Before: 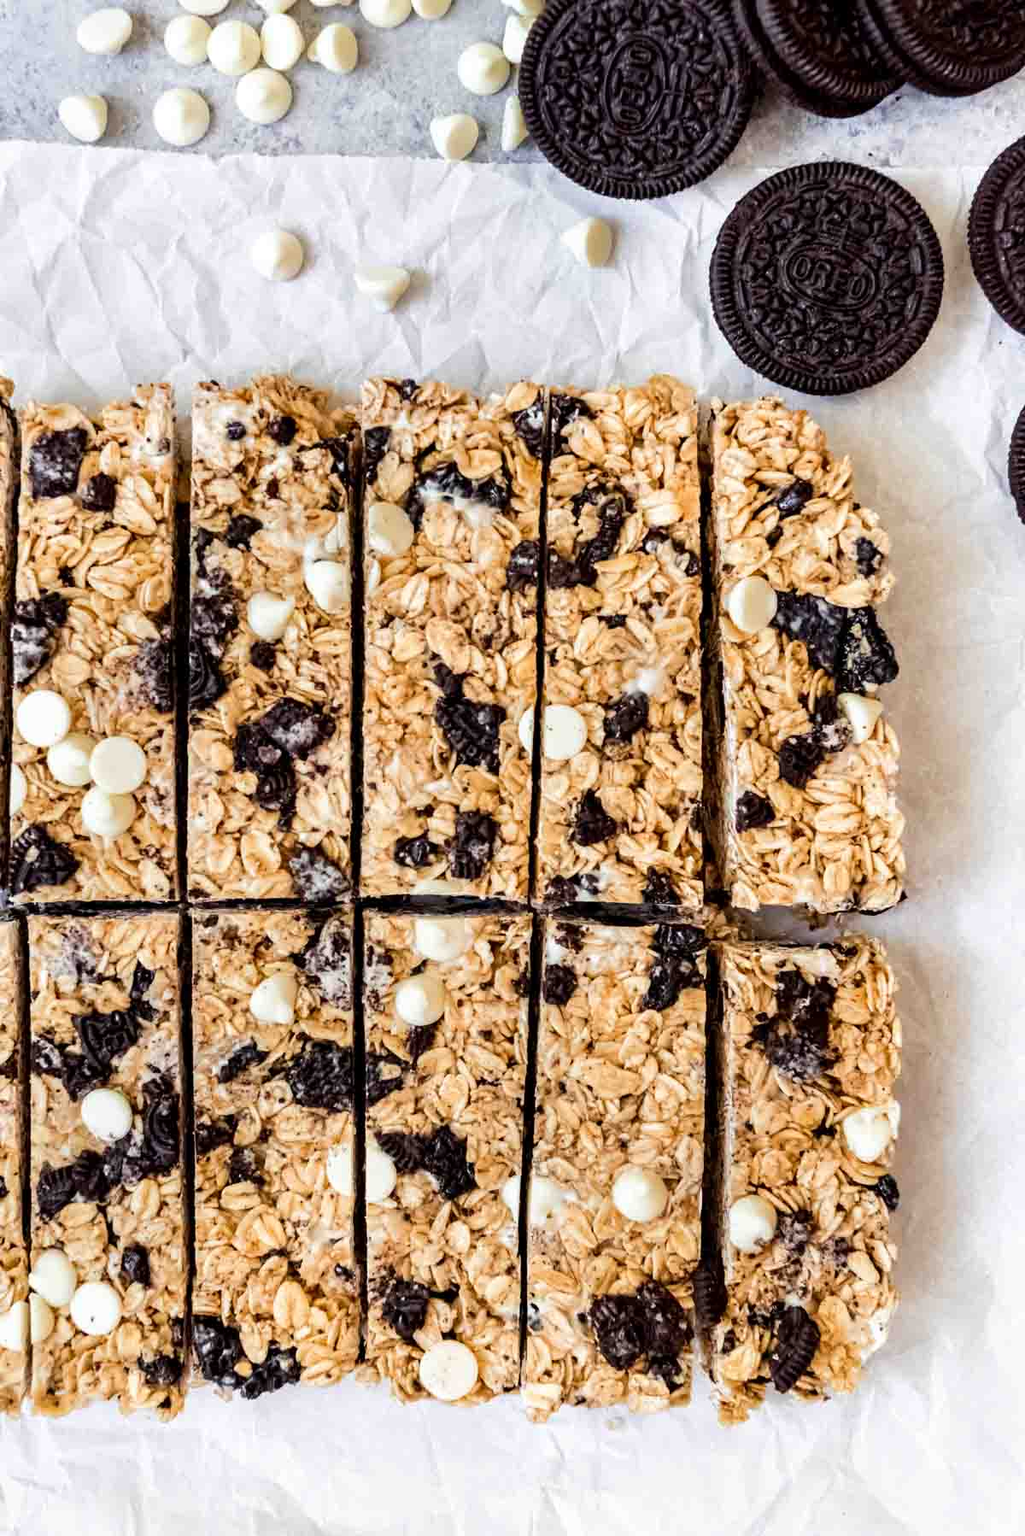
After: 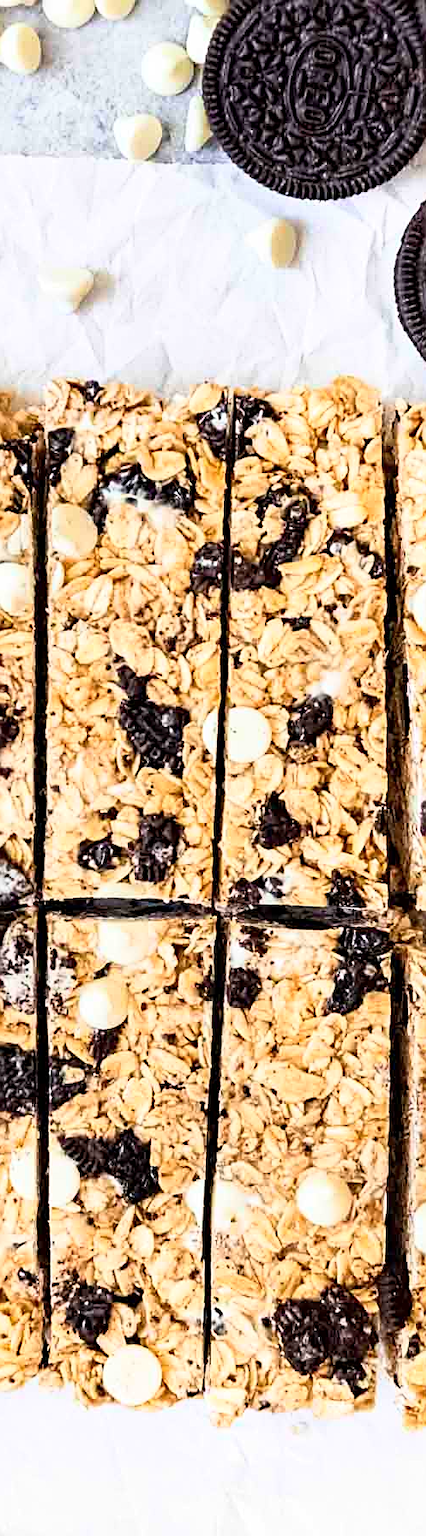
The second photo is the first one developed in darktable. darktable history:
crop: left 30.991%, right 27.274%
sharpen: on, module defaults
base curve: curves: ch0 [(0, 0) (0.579, 0.807) (1, 1)]
